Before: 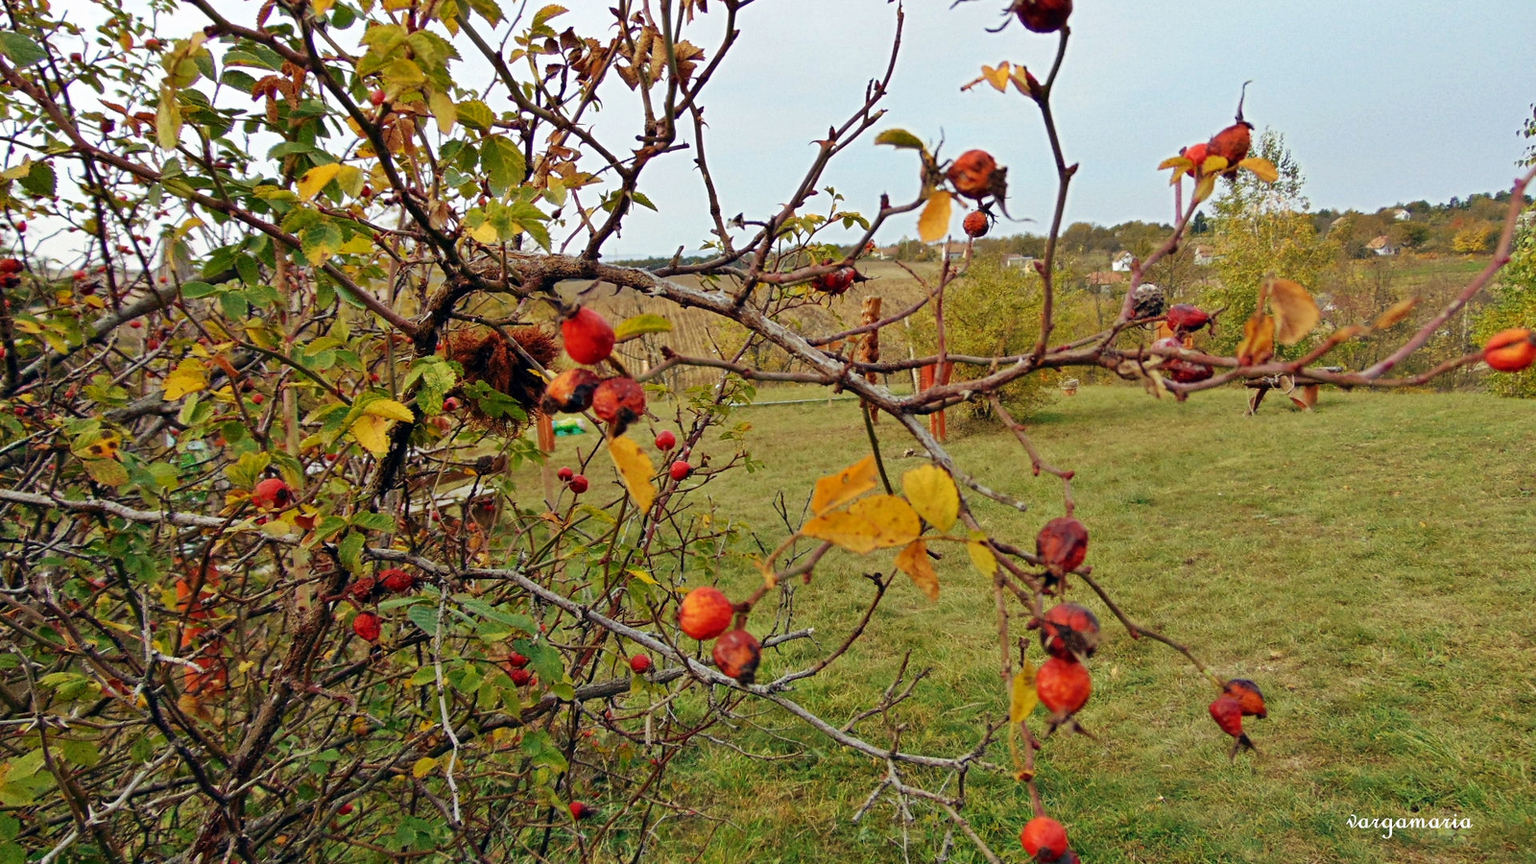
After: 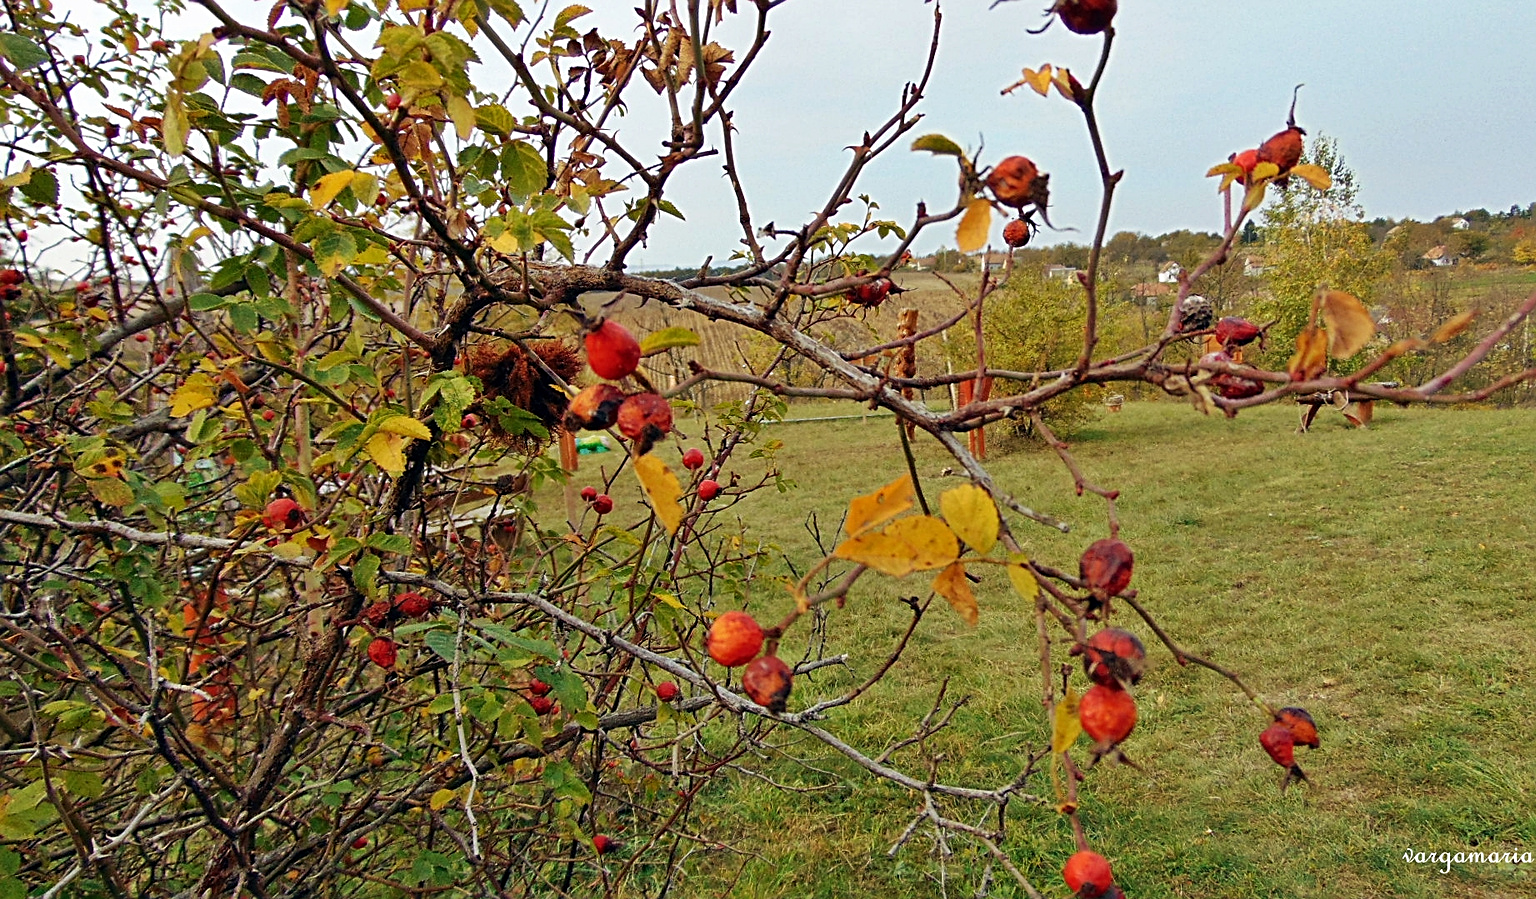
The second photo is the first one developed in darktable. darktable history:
crop: right 3.97%, bottom 0.043%
sharpen: on, module defaults
